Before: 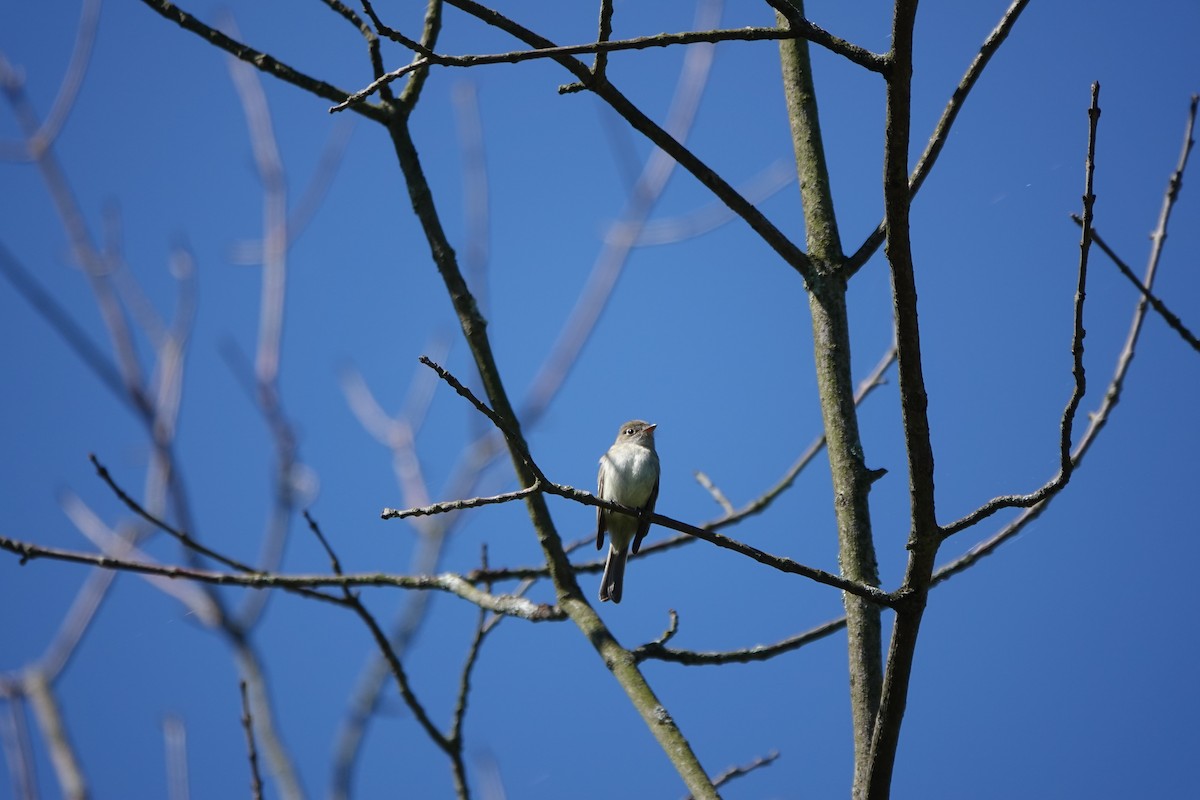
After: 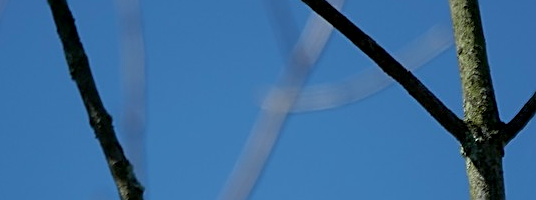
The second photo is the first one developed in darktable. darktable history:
sharpen: on, module defaults
color correction: highlights a* -8, highlights b* 3.1
crop: left 28.64%, top 16.832%, right 26.637%, bottom 58.055%
exposure: black level correction 0.006, exposure -0.226 EV, compensate highlight preservation false
